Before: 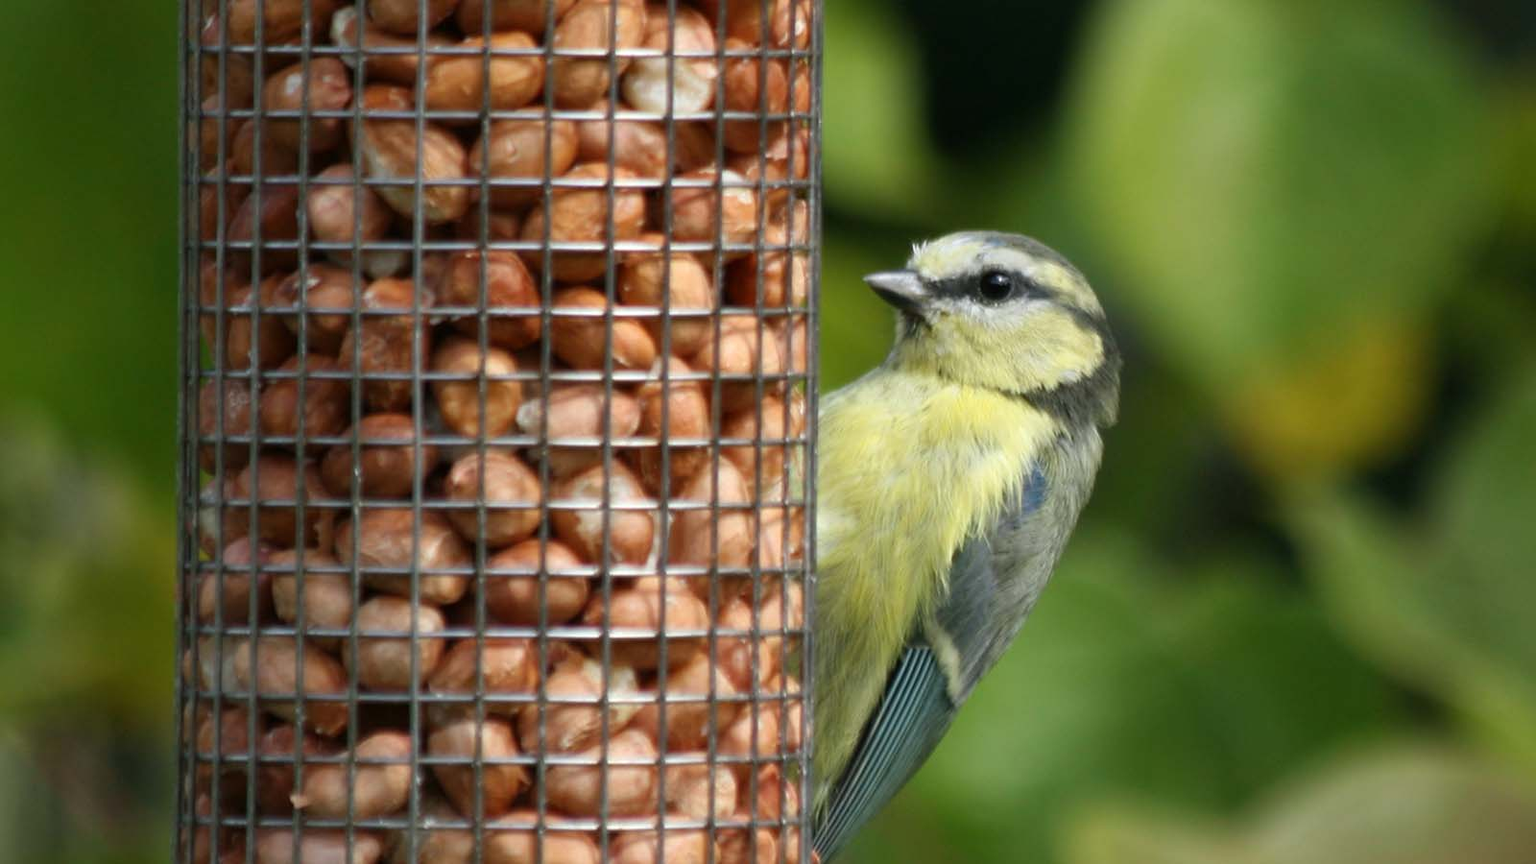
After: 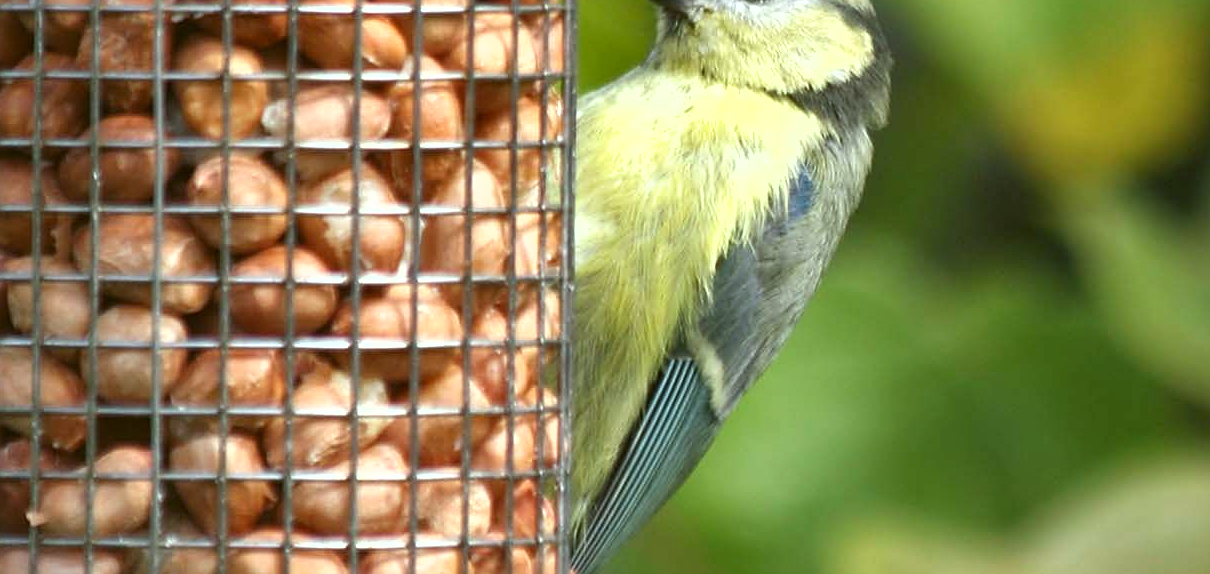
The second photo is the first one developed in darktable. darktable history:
exposure: black level correction 0, exposure 0.7 EV, compensate exposure bias true, compensate highlight preservation false
shadows and highlights: low approximation 0.01, soften with gaussian
crop and rotate: left 17.299%, top 35.115%, right 7.015%, bottom 1.024%
color balance: lift [1.004, 1.002, 1.002, 0.998], gamma [1, 1.007, 1.002, 0.993], gain [1, 0.977, 1.013, 1.023], contrast -3.64%
sharpen: amount 0.478
tone curve: color space Lab, linked channels, preserve colors none
